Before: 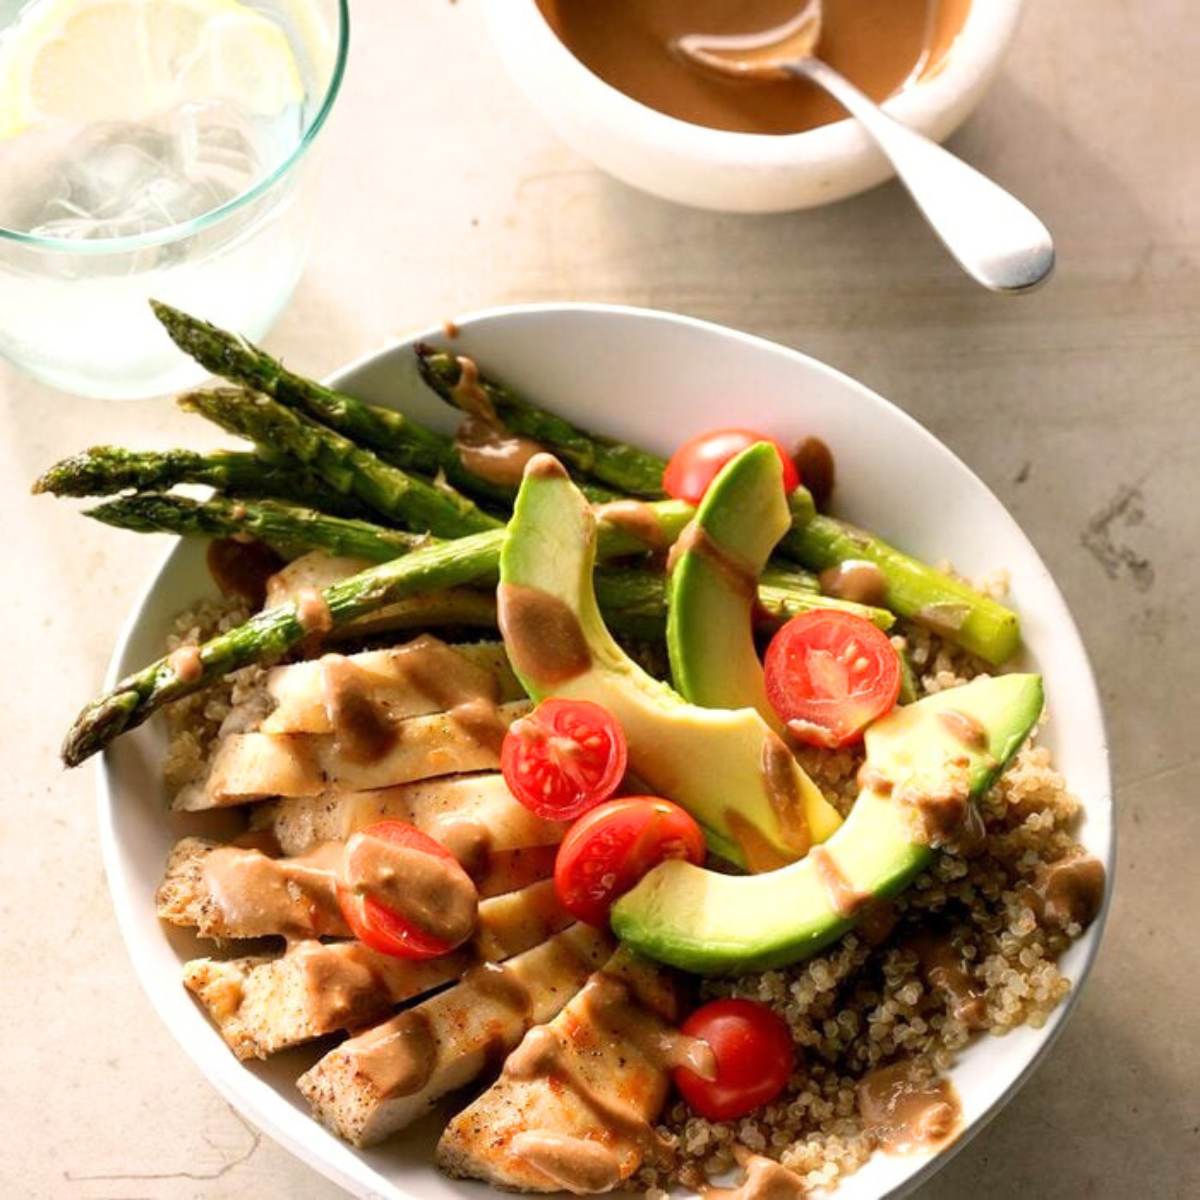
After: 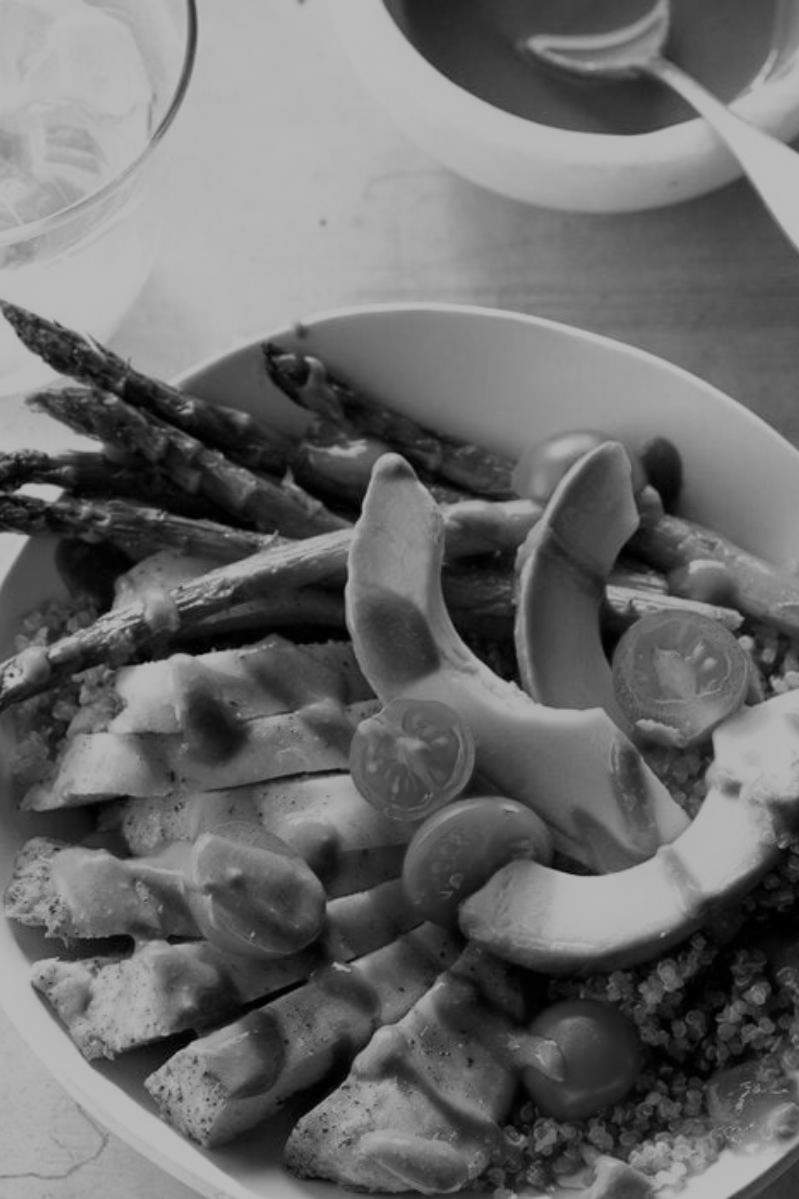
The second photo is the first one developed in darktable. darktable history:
monochrome: a -4.13, b 5.16, size 1
color balance rgb: perceptual saturation grading › global saturation 20%, global vibrance 20%
crop and rotate: left 12.673%, right 20.66%
exposure: exposure -1 EV, compensate highlight preservation false
